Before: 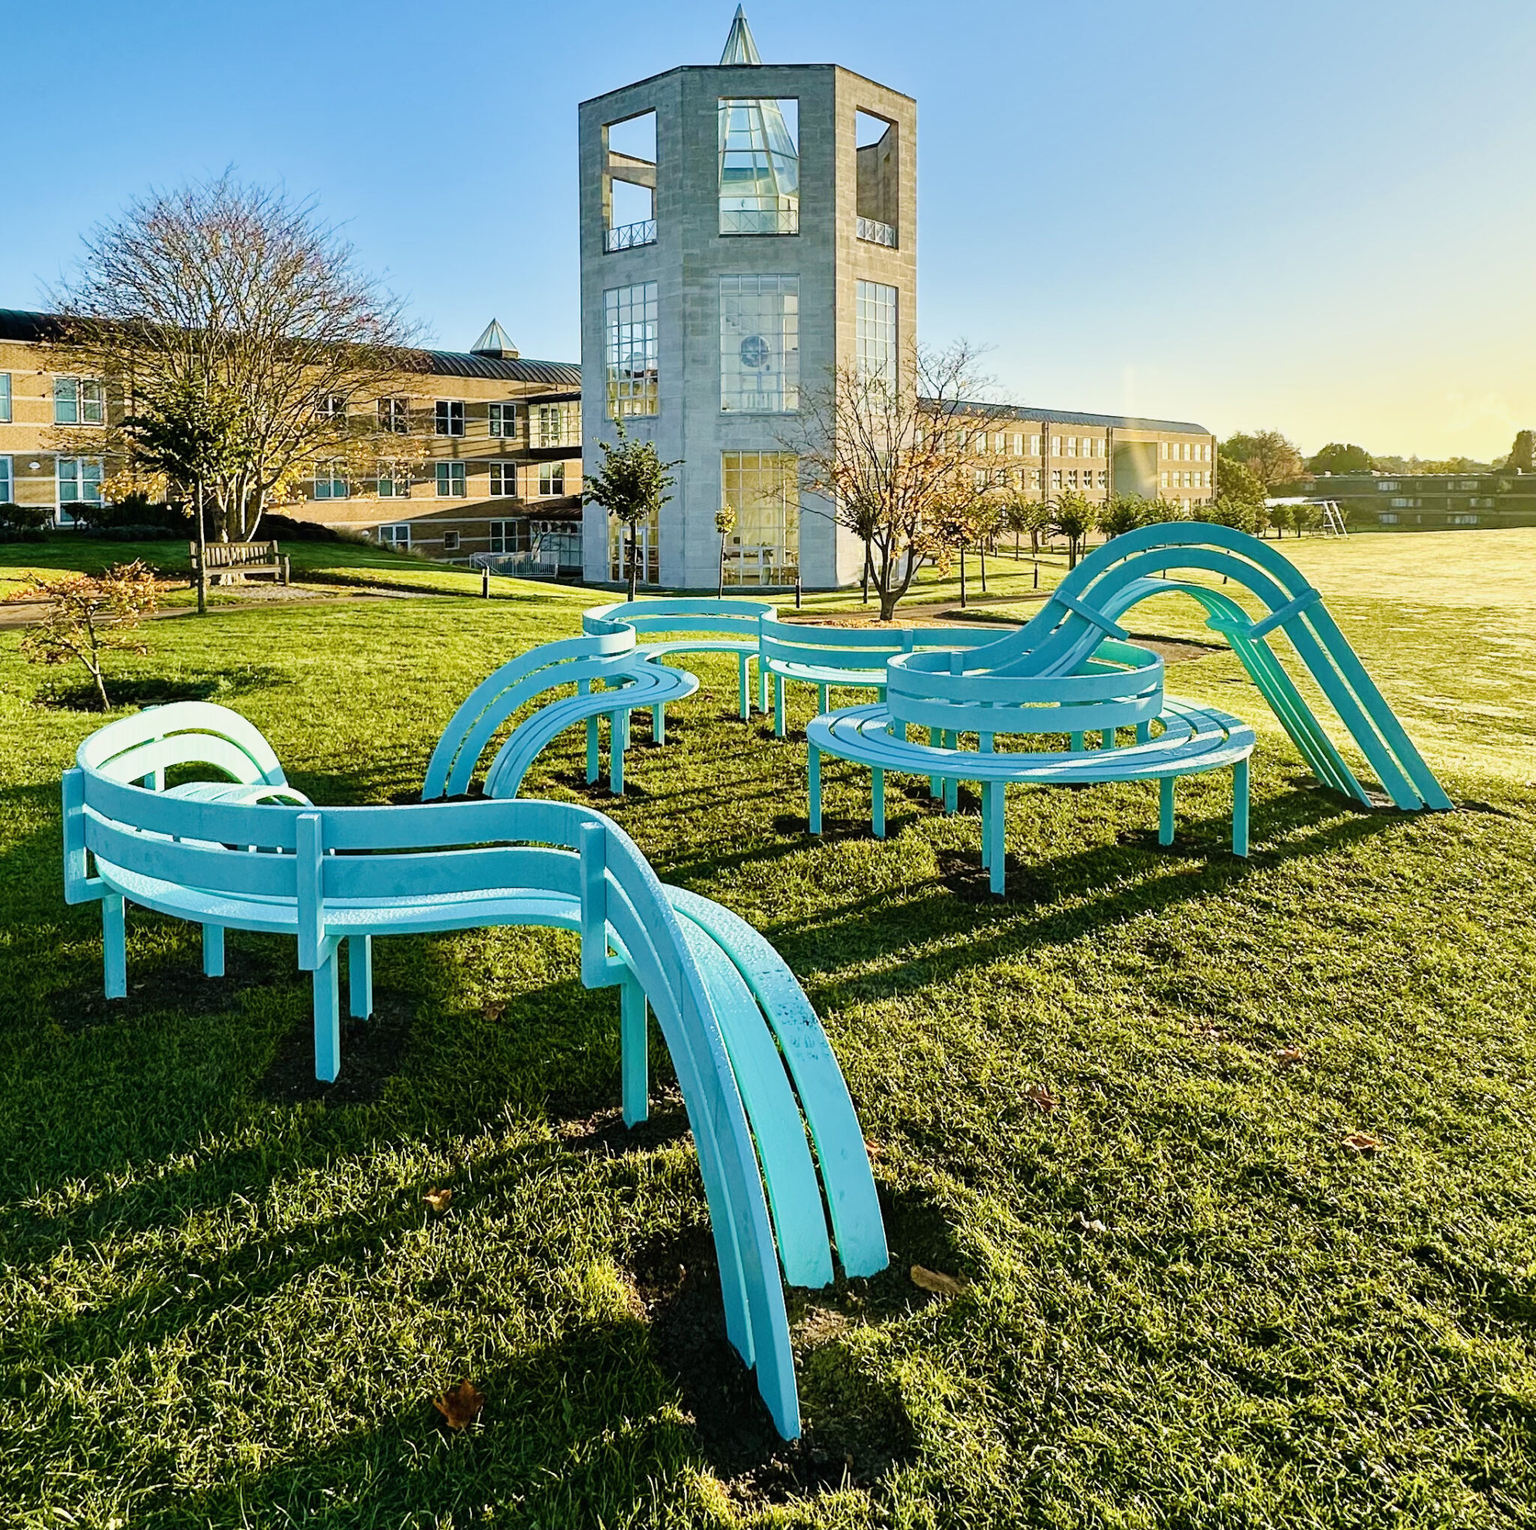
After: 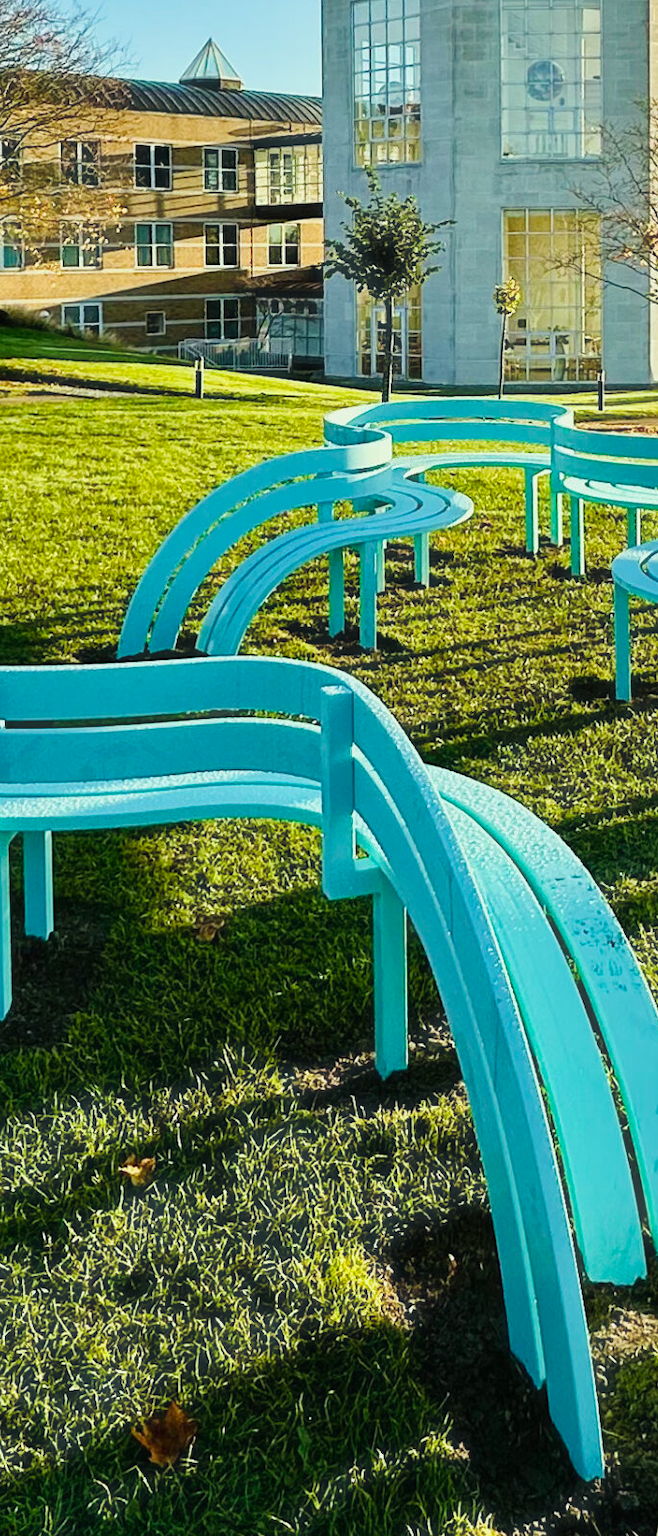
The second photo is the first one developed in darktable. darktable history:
crop and rotate: left 21.567%, top 18.9%, right 45.041%, bottom 3.002%
color correction: highlights a* -4.58, highlights b* 5.05, saturation 0.973
haze removal: strength -0.098, compatibility mode true, adaptive false
